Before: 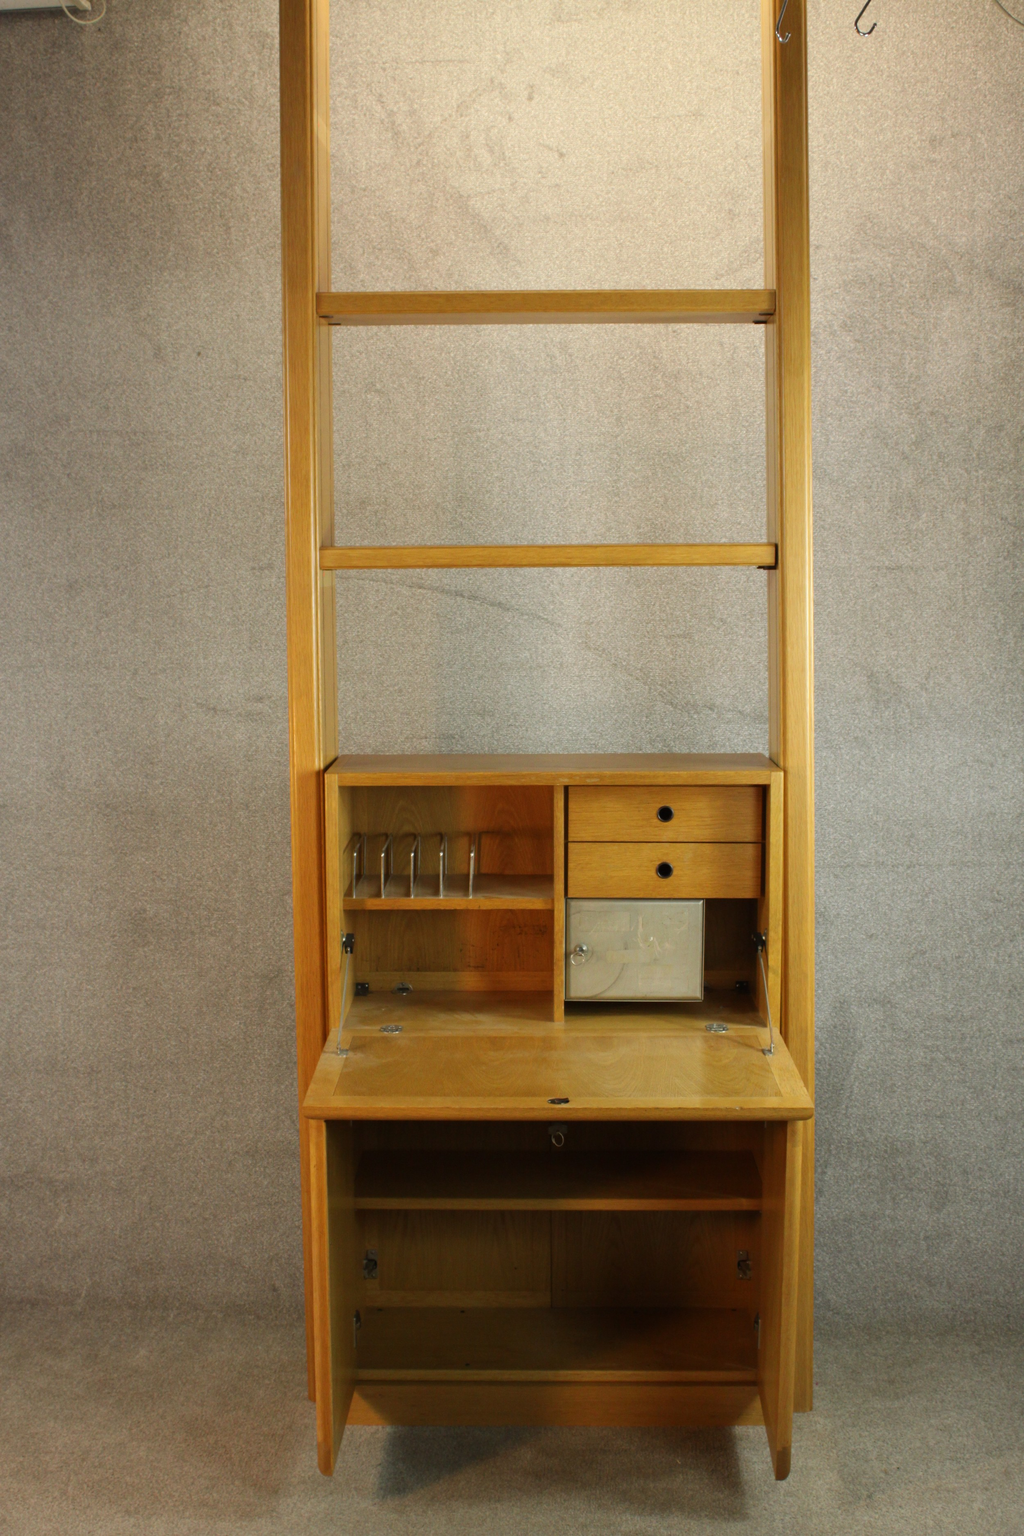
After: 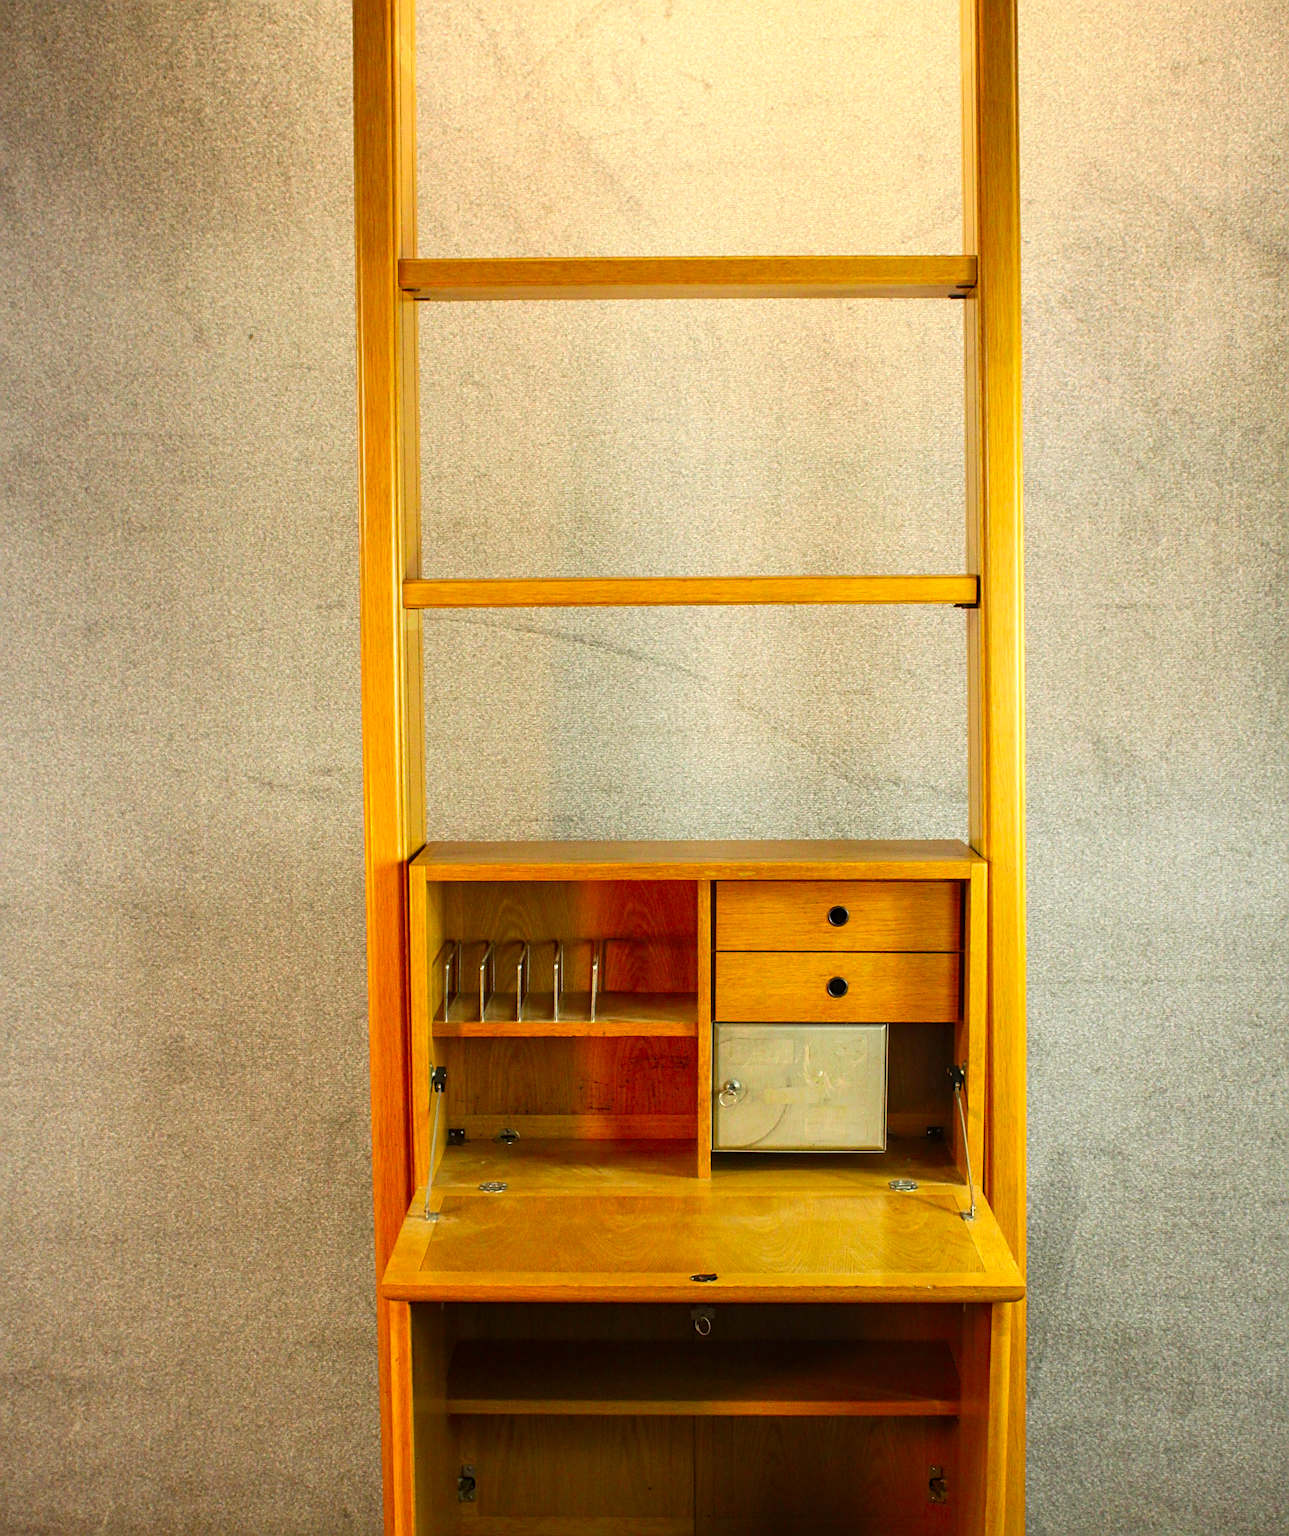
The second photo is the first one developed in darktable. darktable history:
local contrast: detail 130%
crop and rotate: top 5.667%, bottom 14.937%
contrast brightness saturation: contrast 0.2, brightness 0.2, saturation 0.8
sharpen: radius 2.817, amount 0.715
